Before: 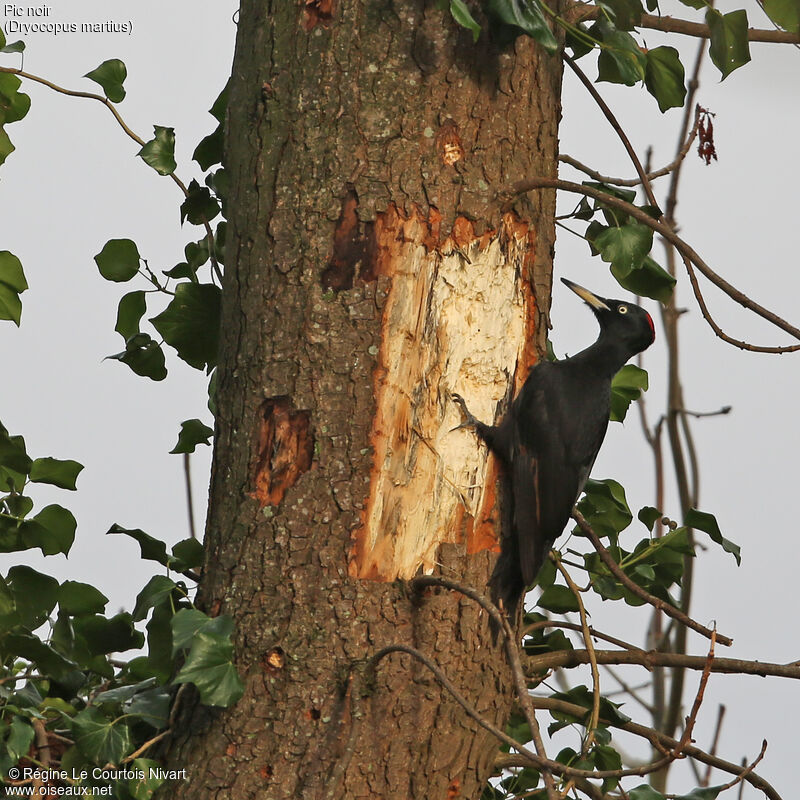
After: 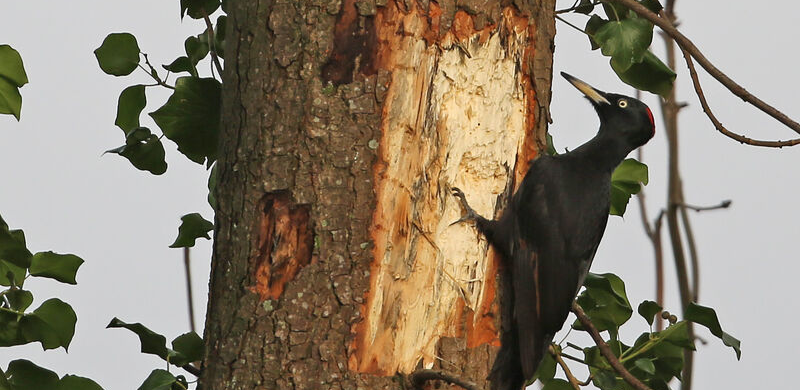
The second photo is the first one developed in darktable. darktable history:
crop and rotate: top 25.828%, bottom 25.354%
